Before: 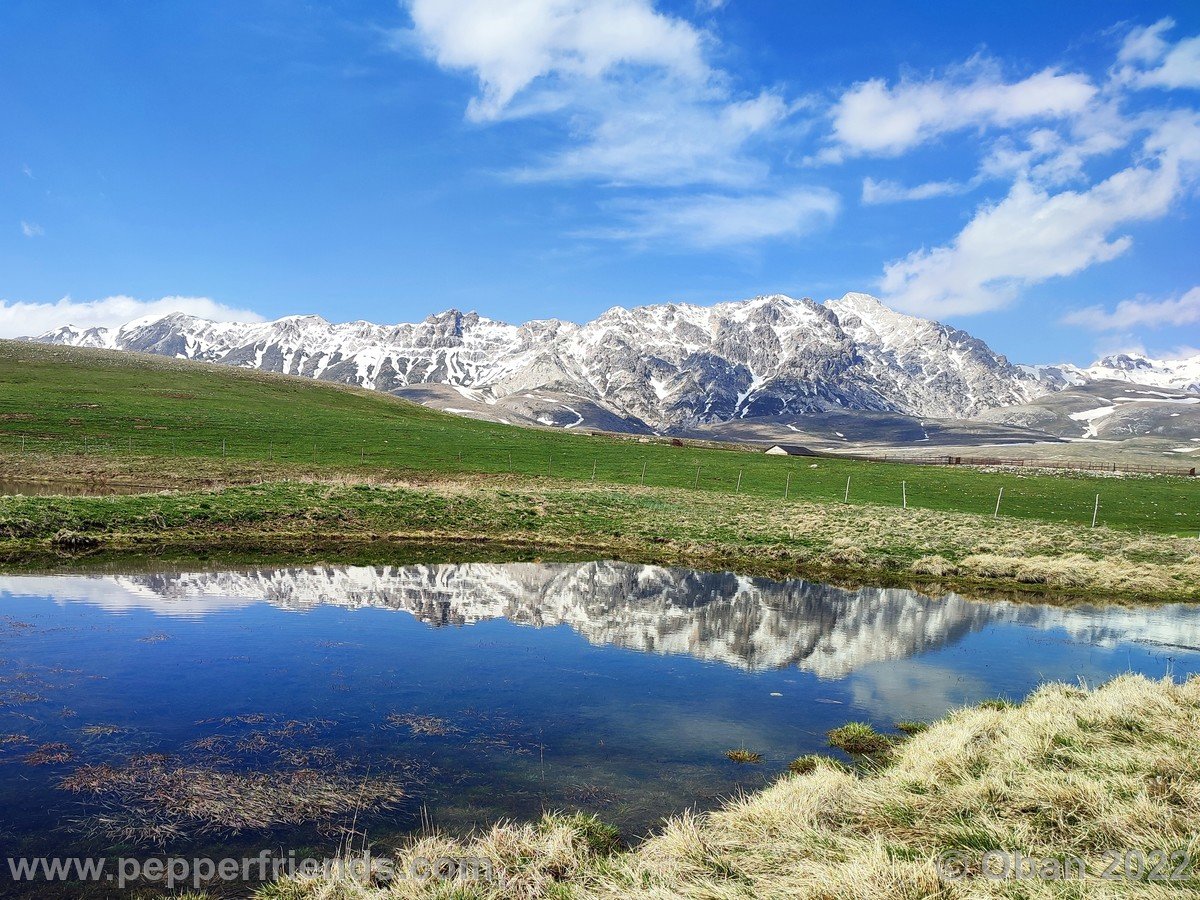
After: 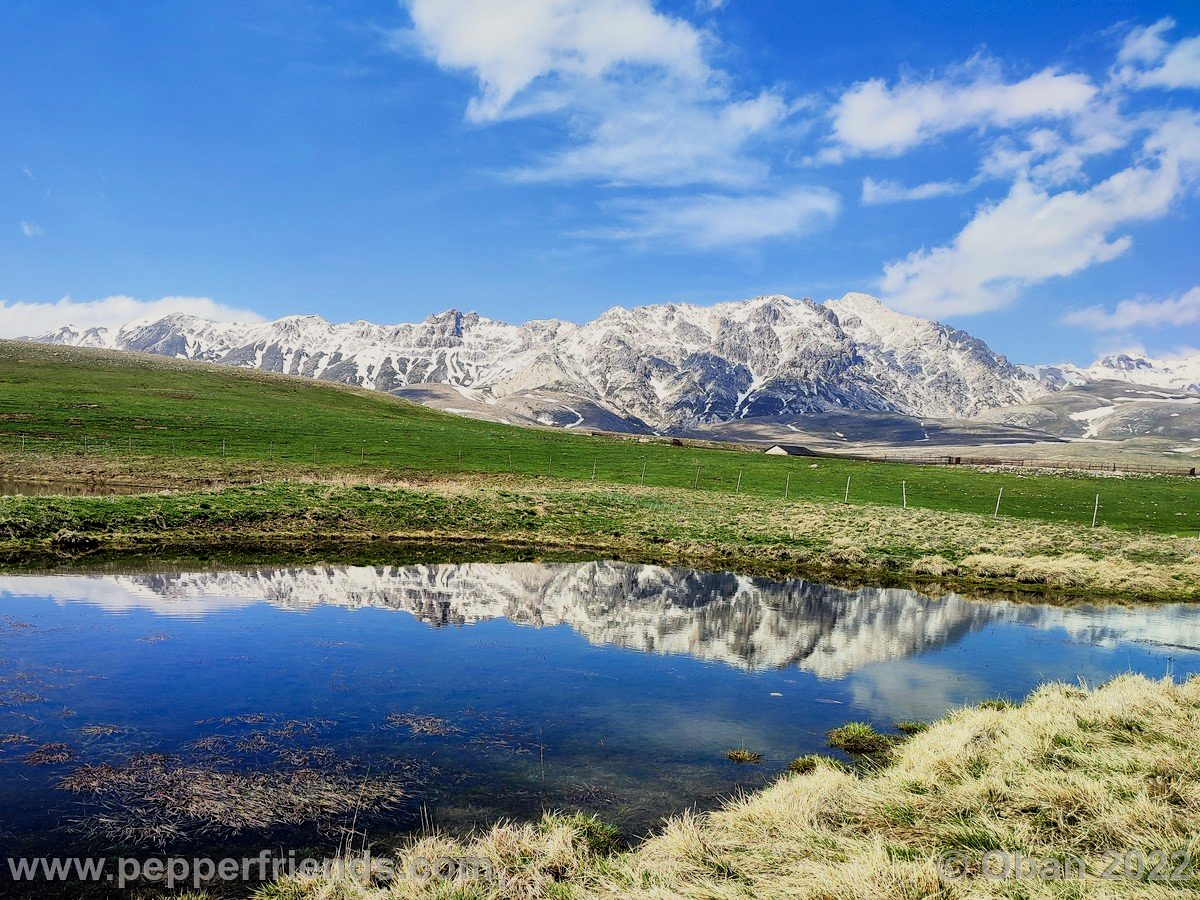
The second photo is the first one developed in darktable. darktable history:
filmic rgb: black relative exposure -7.75 EV, white relative exposure 4.4 EV, threshold 3 EV, hardness 3.76, latitude 50%, contrast 1.1, color science v5 (2021), contrast in shadows safe, contrast in highlights safe, enable highlight reconstruction true
color correction: highlights a* 0.816, highlights b* 2.78, saturation 1.1
local contrast: mode bilateral grid, contrast 20, coarseness 50, detail 120%, midtone range 0.2
exposure: black level correction 0, compensate exposure bias true, compensate highlight preservation false
tone equalizer: on, module defaults
